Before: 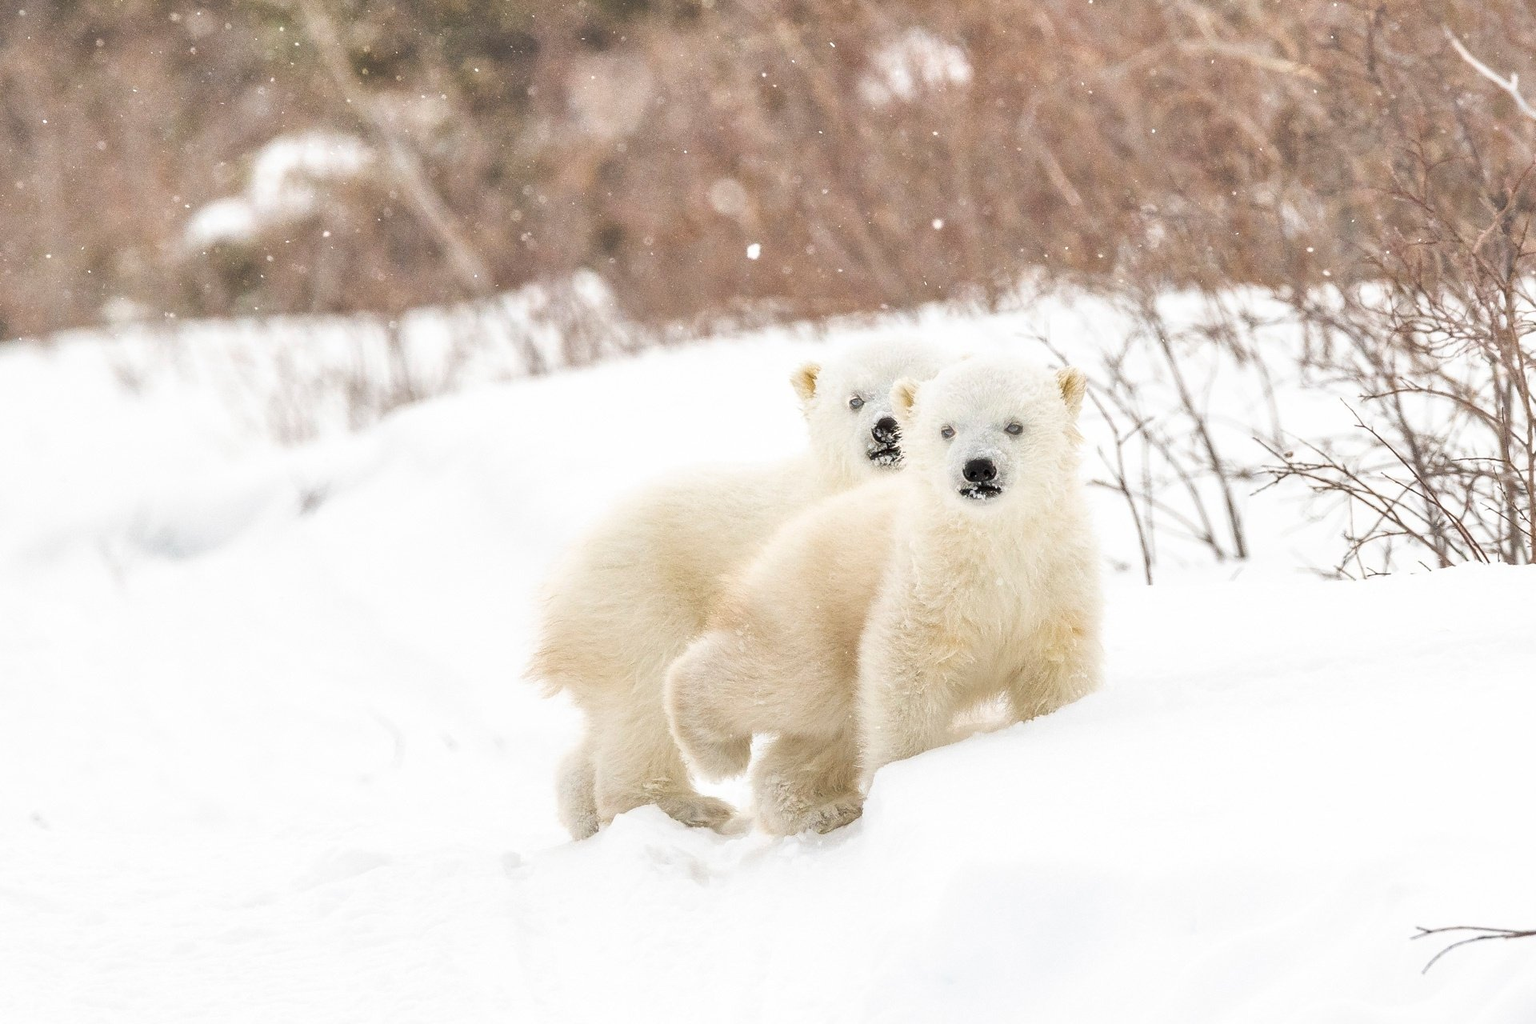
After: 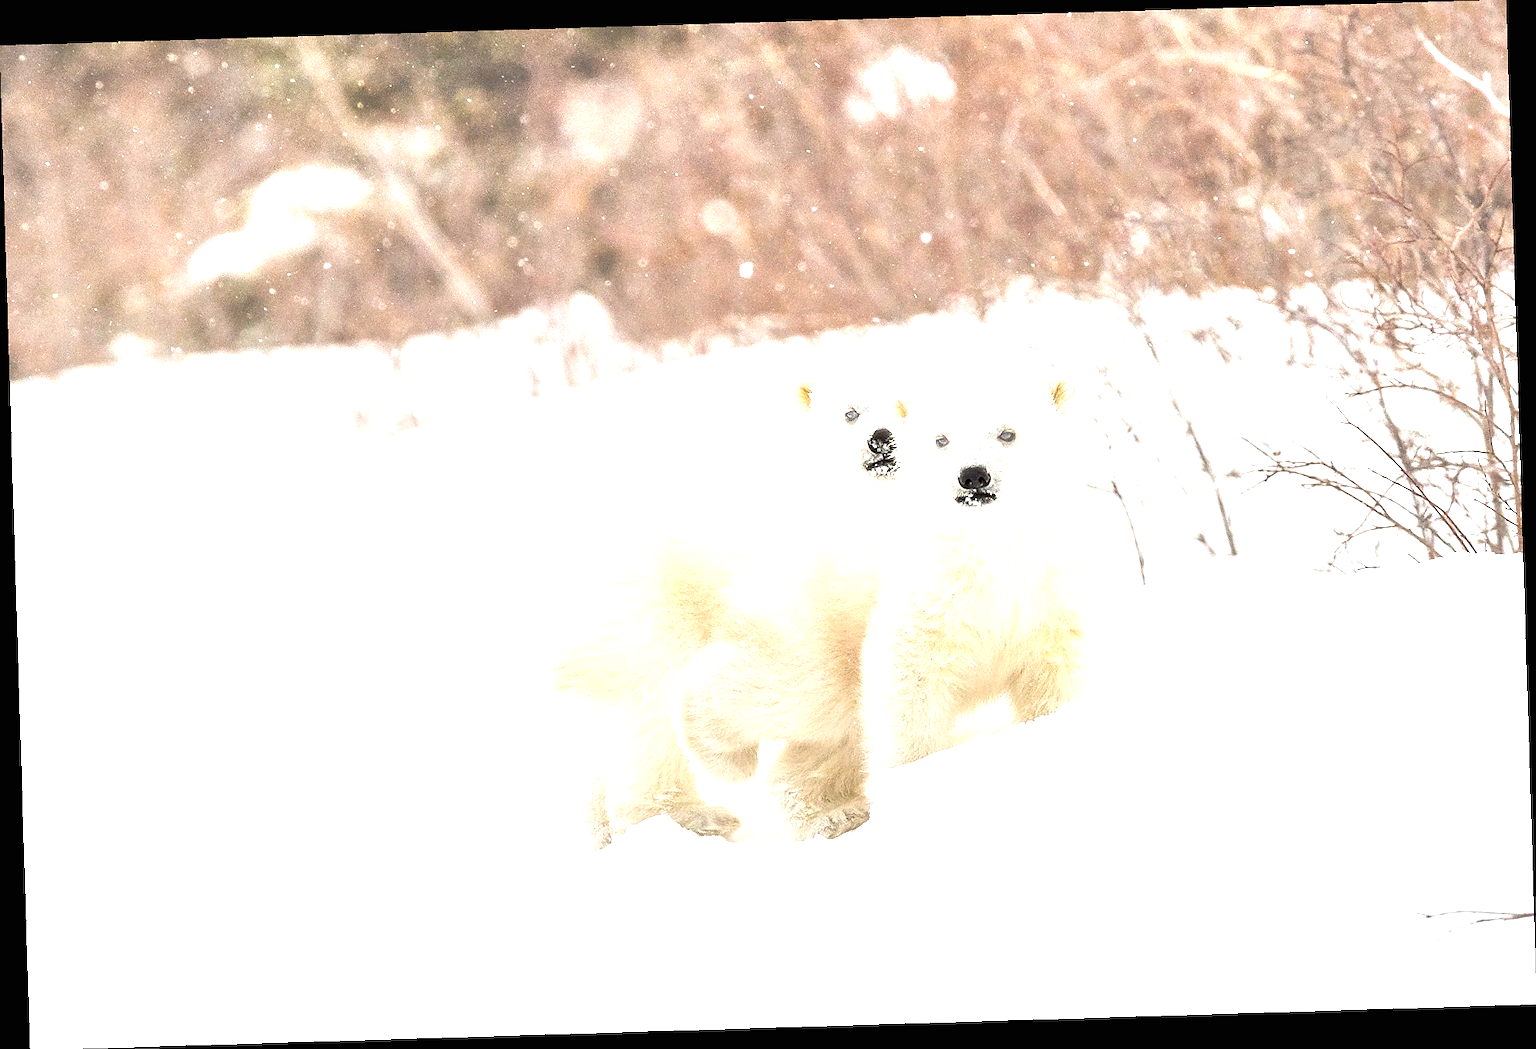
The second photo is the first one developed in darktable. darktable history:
exposure: black level correction 0, exposure 1 EV, compensate exposure bias true, compensate highlight preservation false
rotate and perspective: rotation -1.75°, automatic cropping off
sharpen: radius 1, threshold 1
